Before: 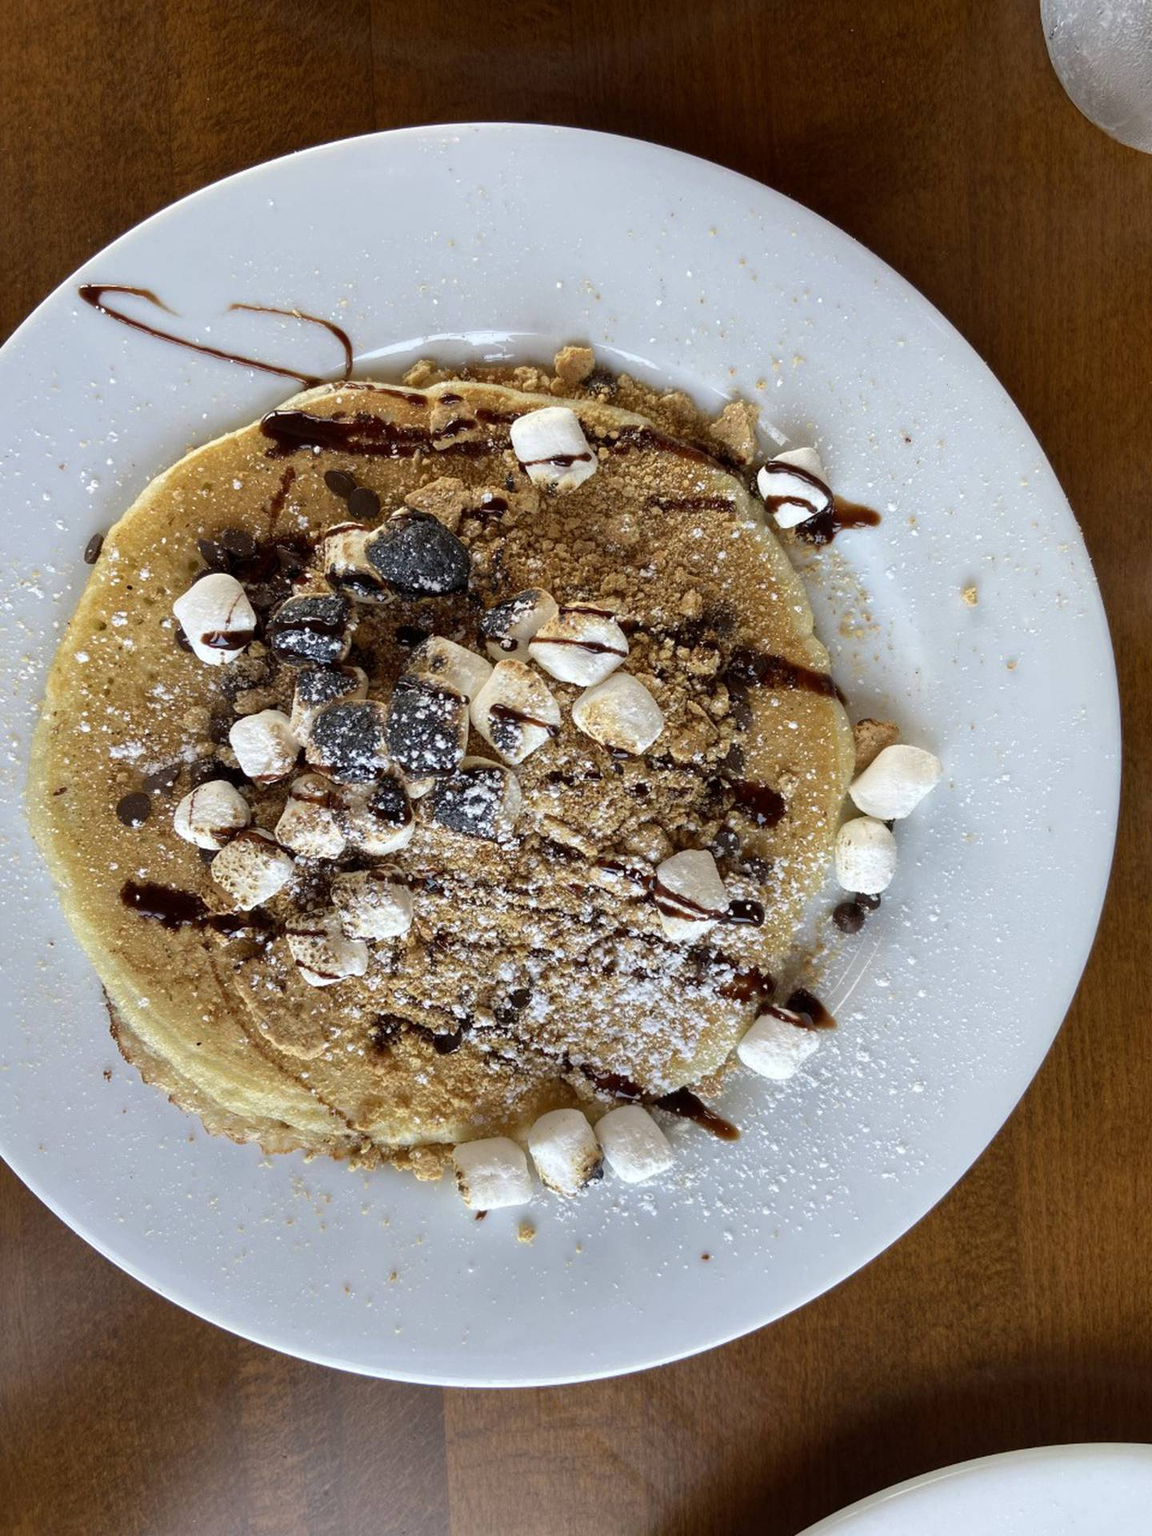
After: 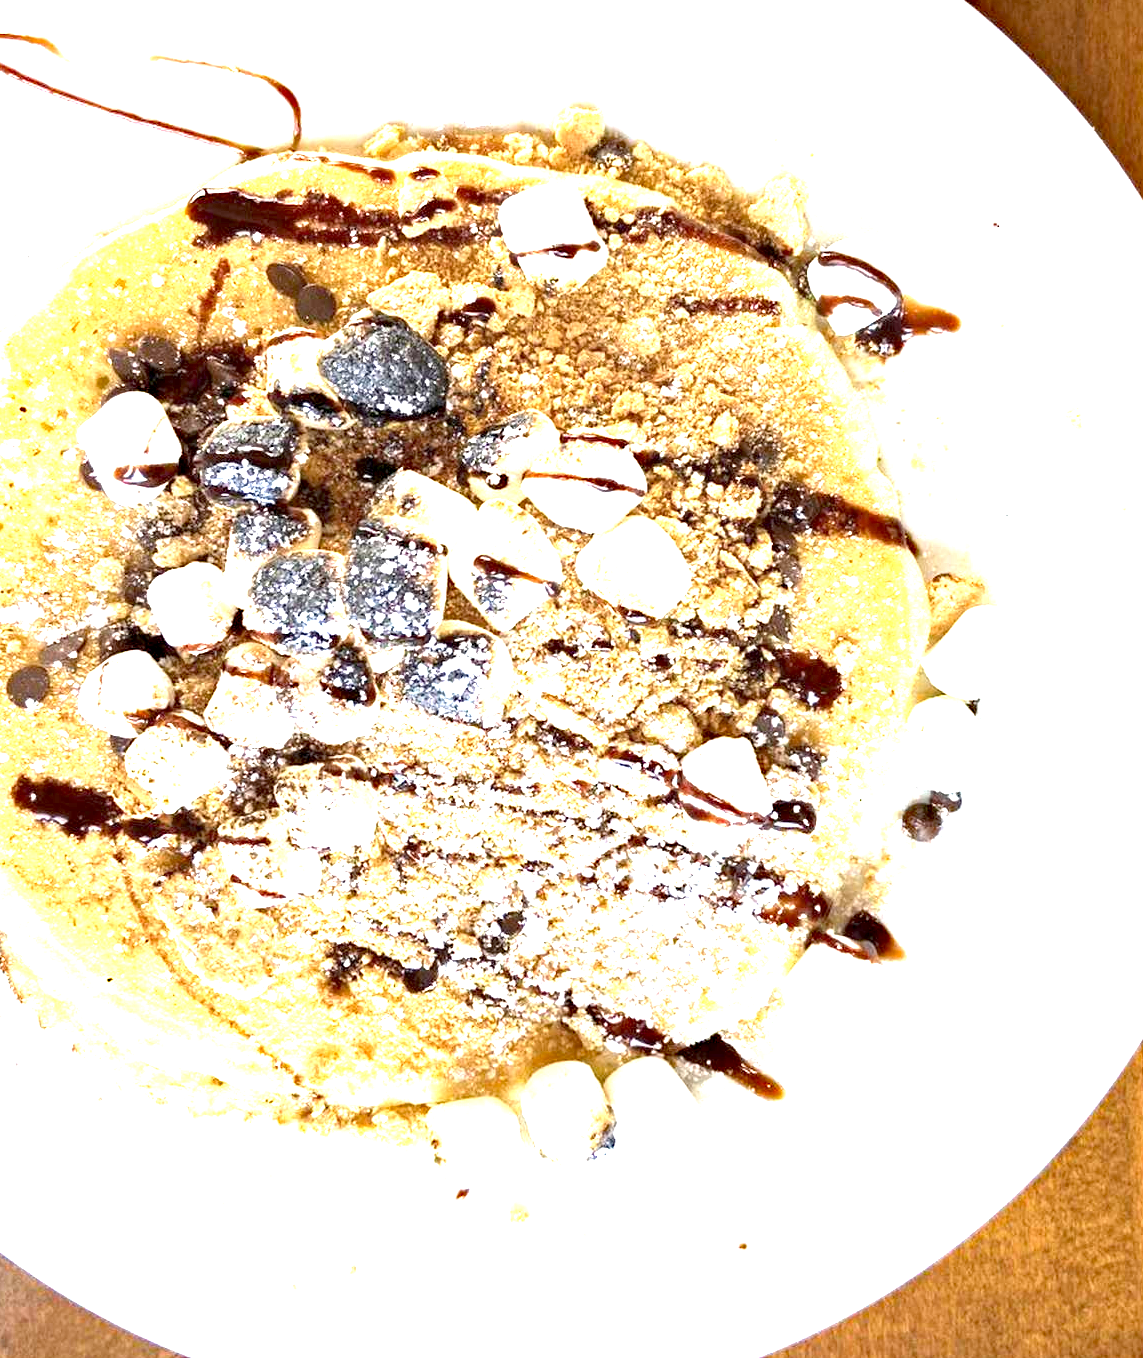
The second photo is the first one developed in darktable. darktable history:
haze removal: compatibility mode true, adaptive false
exposure: black level correction 0.001, exposure 2.607 EV, compensate exposure bias true, compensate highlight preservation false
crop: left 9.712%, top 16.928%, right 10.845%, bottom 12.332%
